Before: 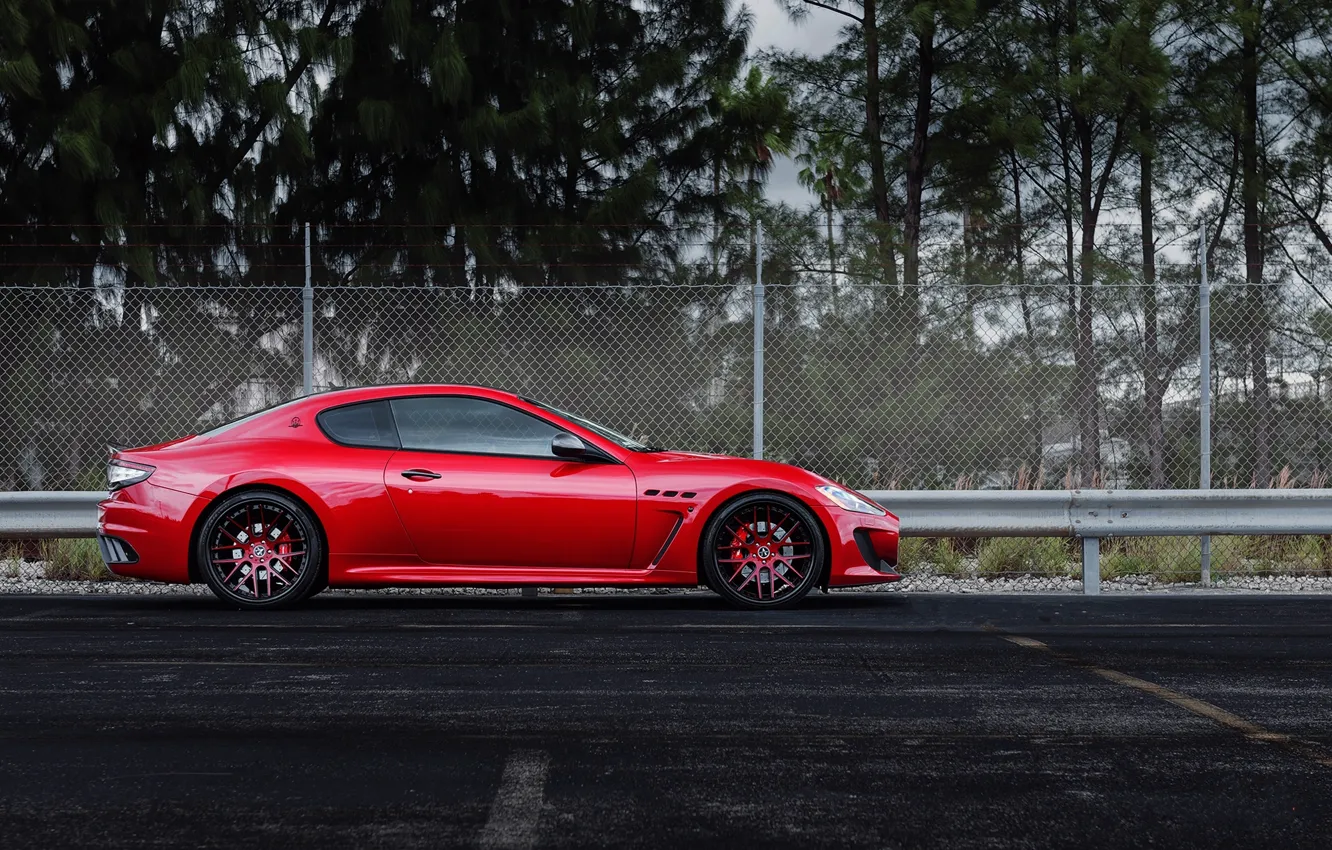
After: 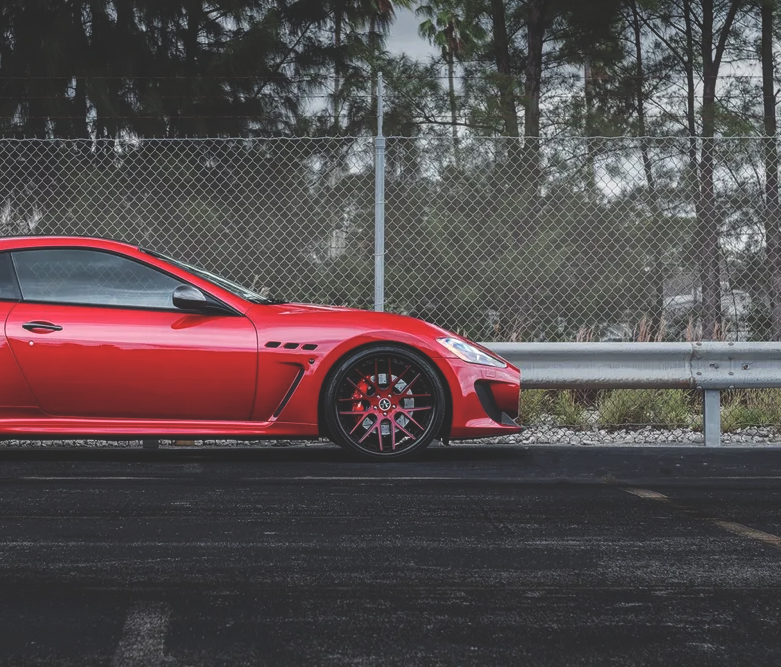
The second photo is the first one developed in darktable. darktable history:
exposure: black level correction -0.025, exposure -0.119 EV, compensate highlight preservation false
crop and rotate: left 28.517%, top 17.489%, right 12.802%, bottom 4.02%
local contrast: on, module defaults
